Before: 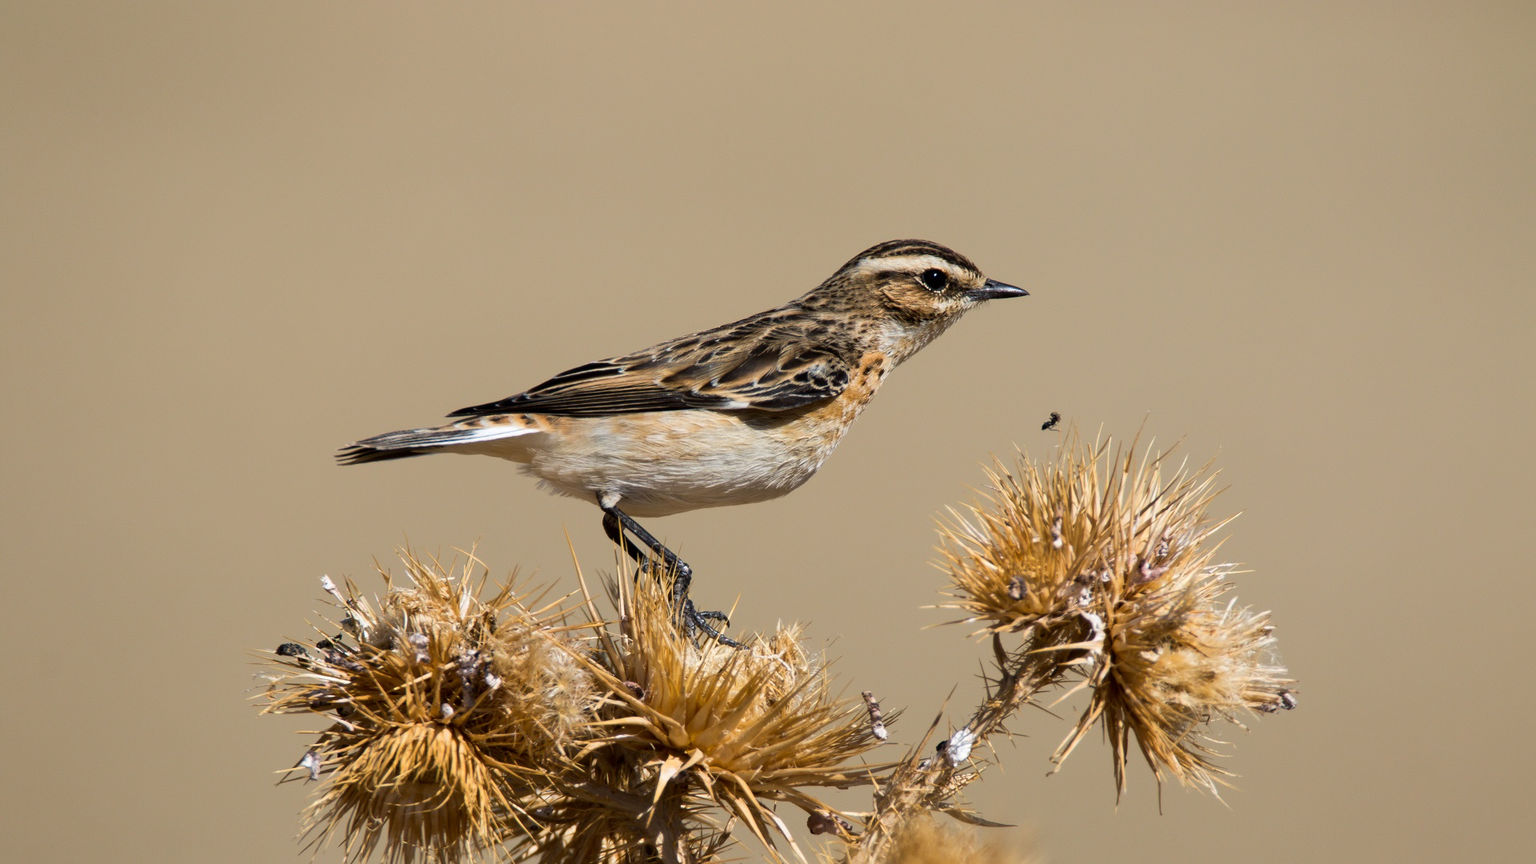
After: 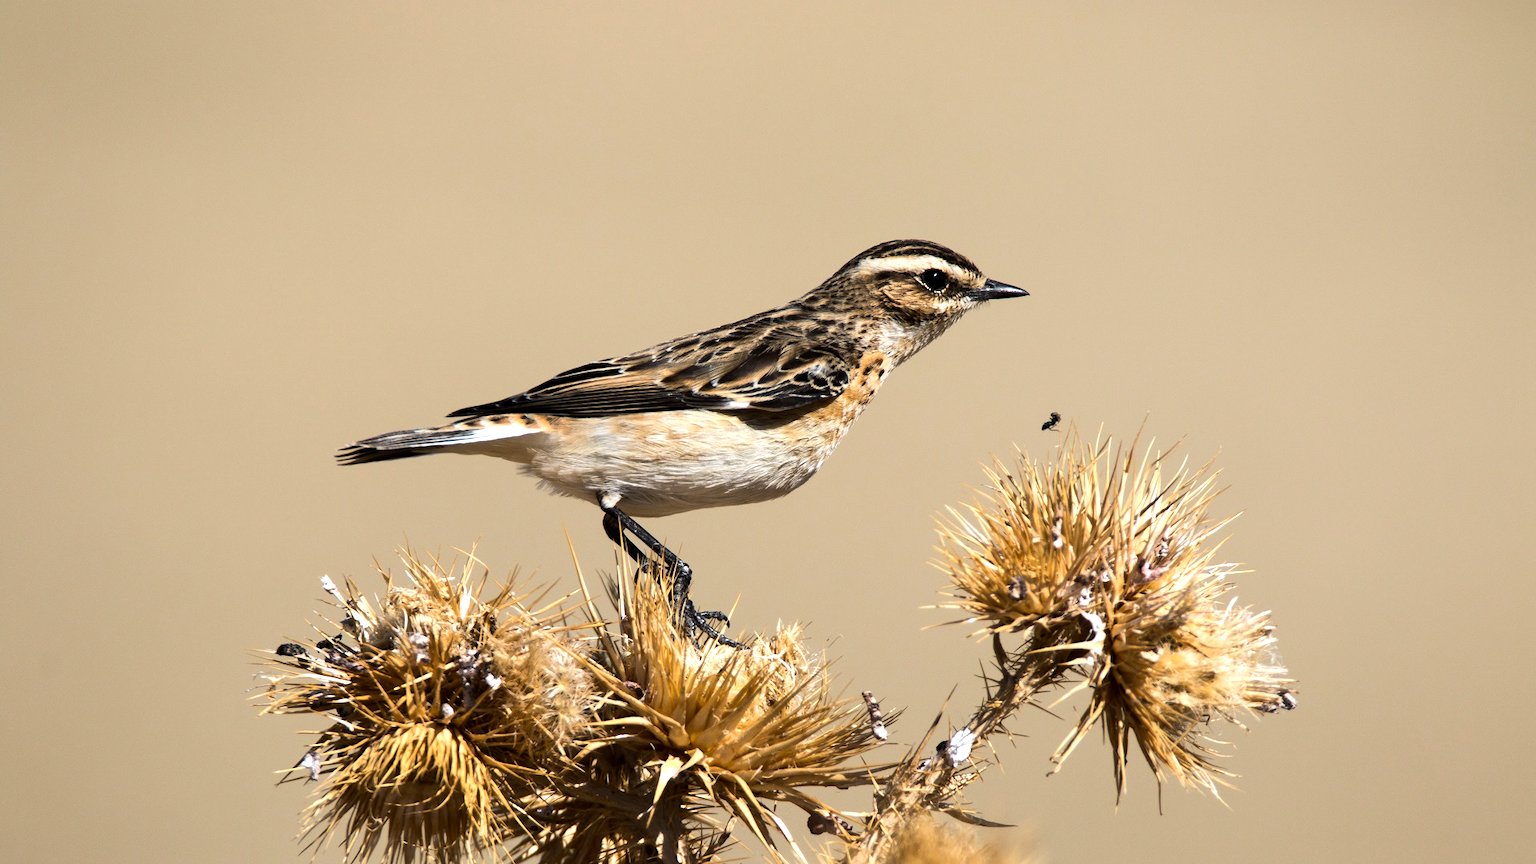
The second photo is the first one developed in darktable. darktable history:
tone equalizer: -8 EV -0.744 EV, -7 EV -0.702 EV, -6 EV -0.572 EV, -5 EV -0.421 EV, -3 EV 0.381 EV, -2 EV 0.6 EV, -1 EV 0.691 EV, +0 EV 0.78 EV, edges refinement/feathering 500, mask exposure compensation -1.57 EV, preserve details no
